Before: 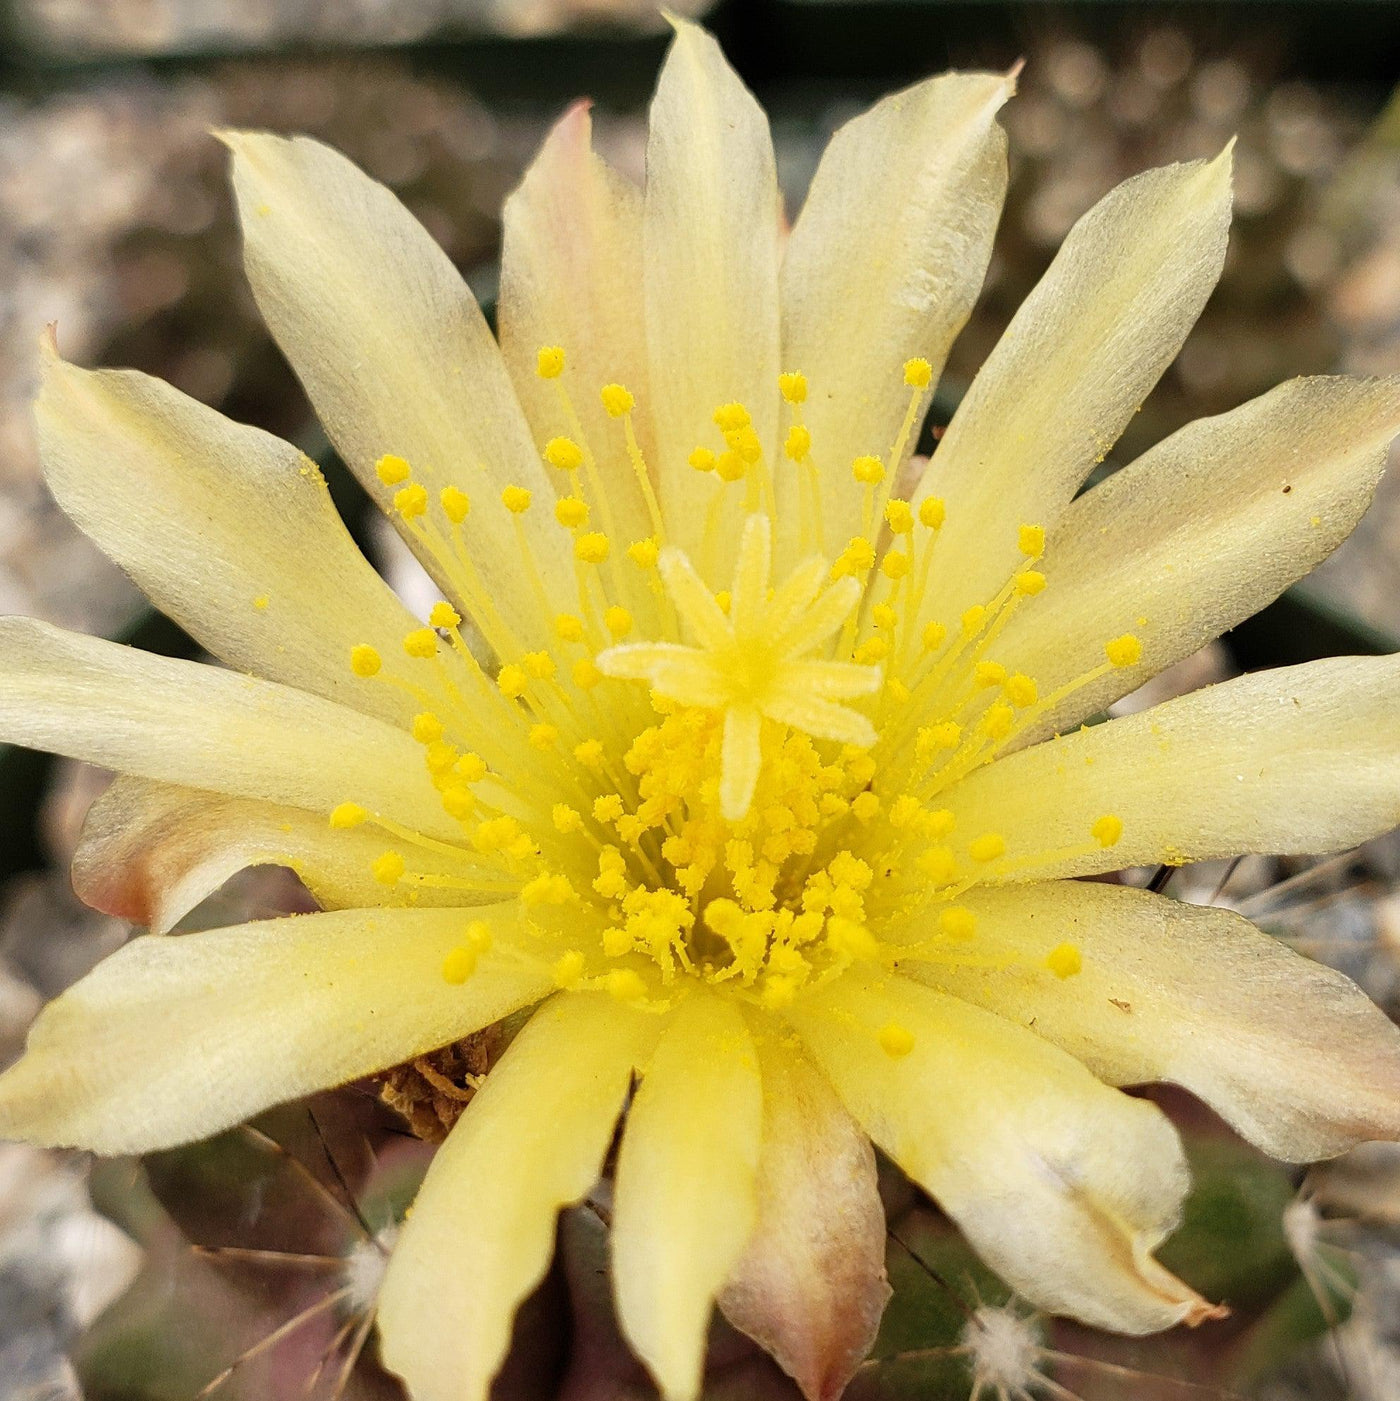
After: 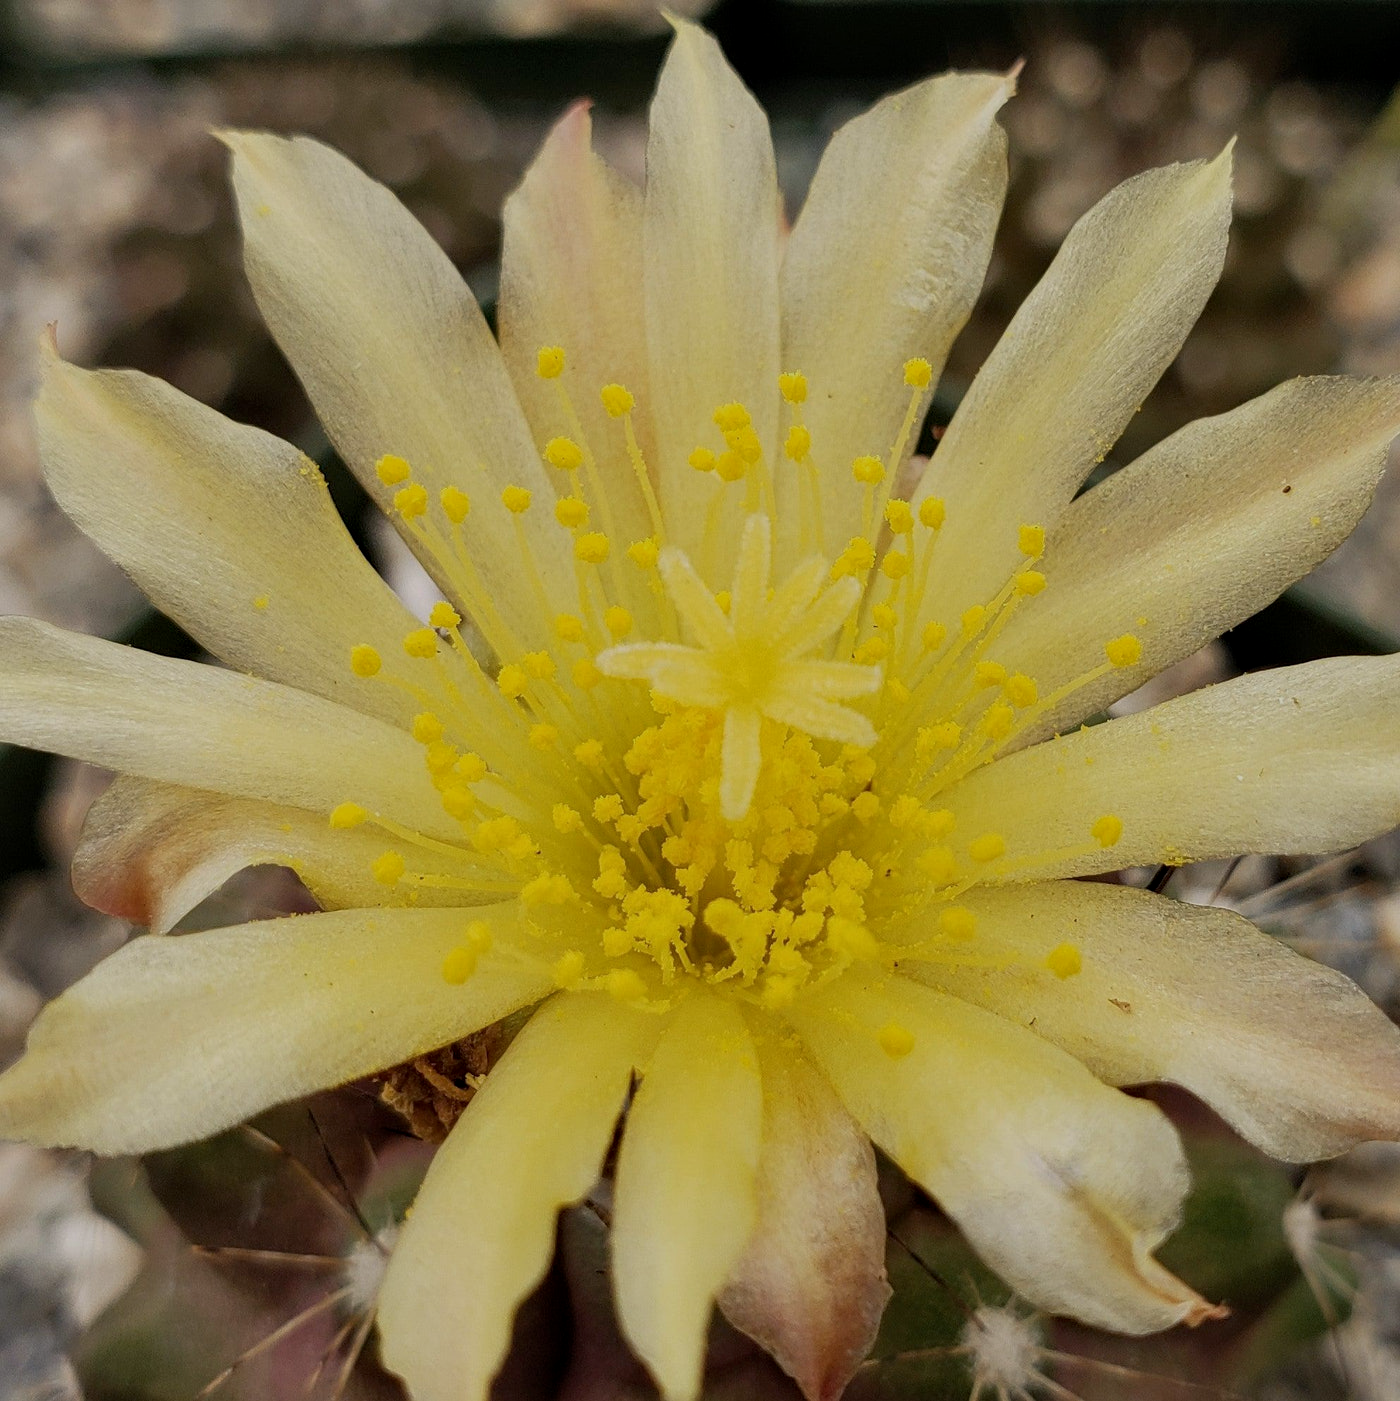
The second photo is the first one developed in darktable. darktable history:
contrast equalizer: octaves 7, y [[0.6 ×6], [0.55 ×6], [0 ×6], [0 ×6], [0 ×6]], mix 0.15
exposure: black level correction 0, exposure -0.766 EV, compensate highlight preservation false
